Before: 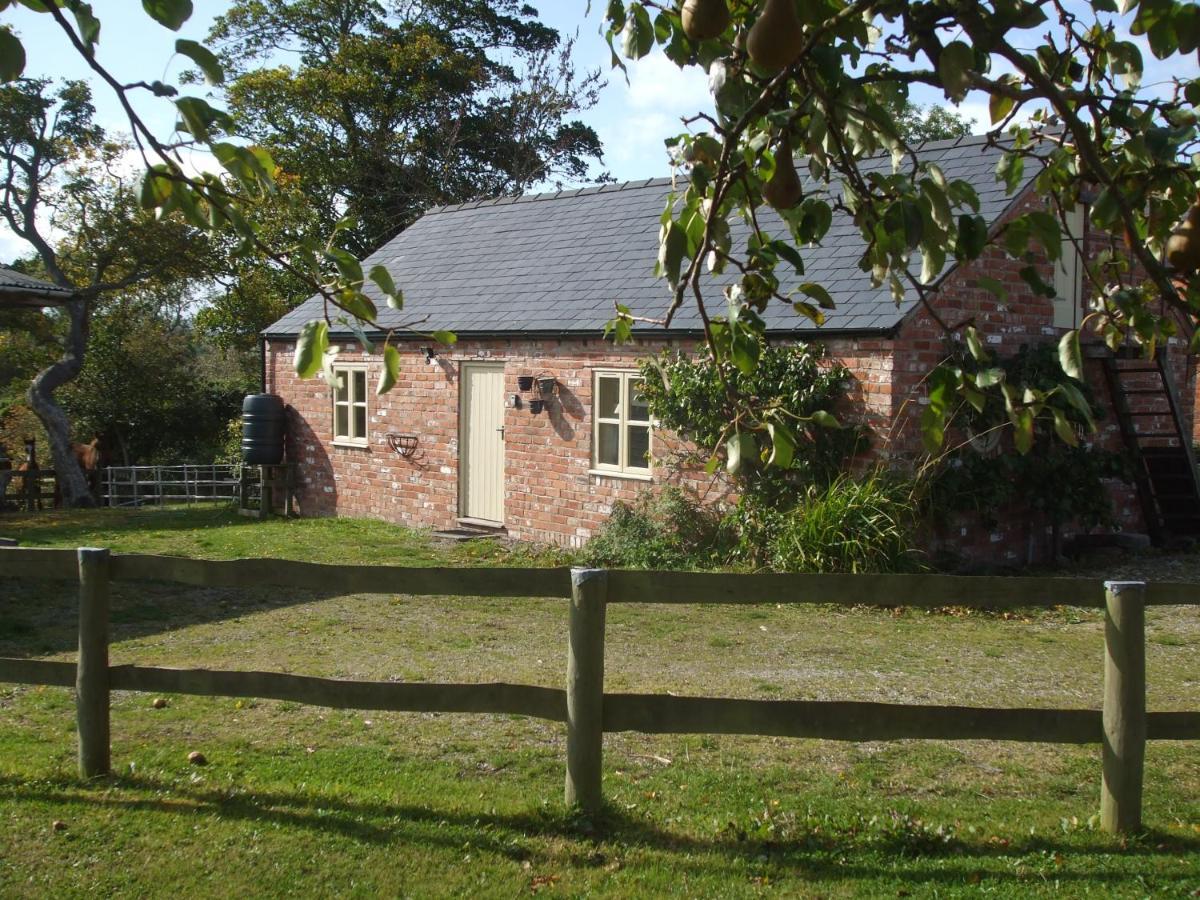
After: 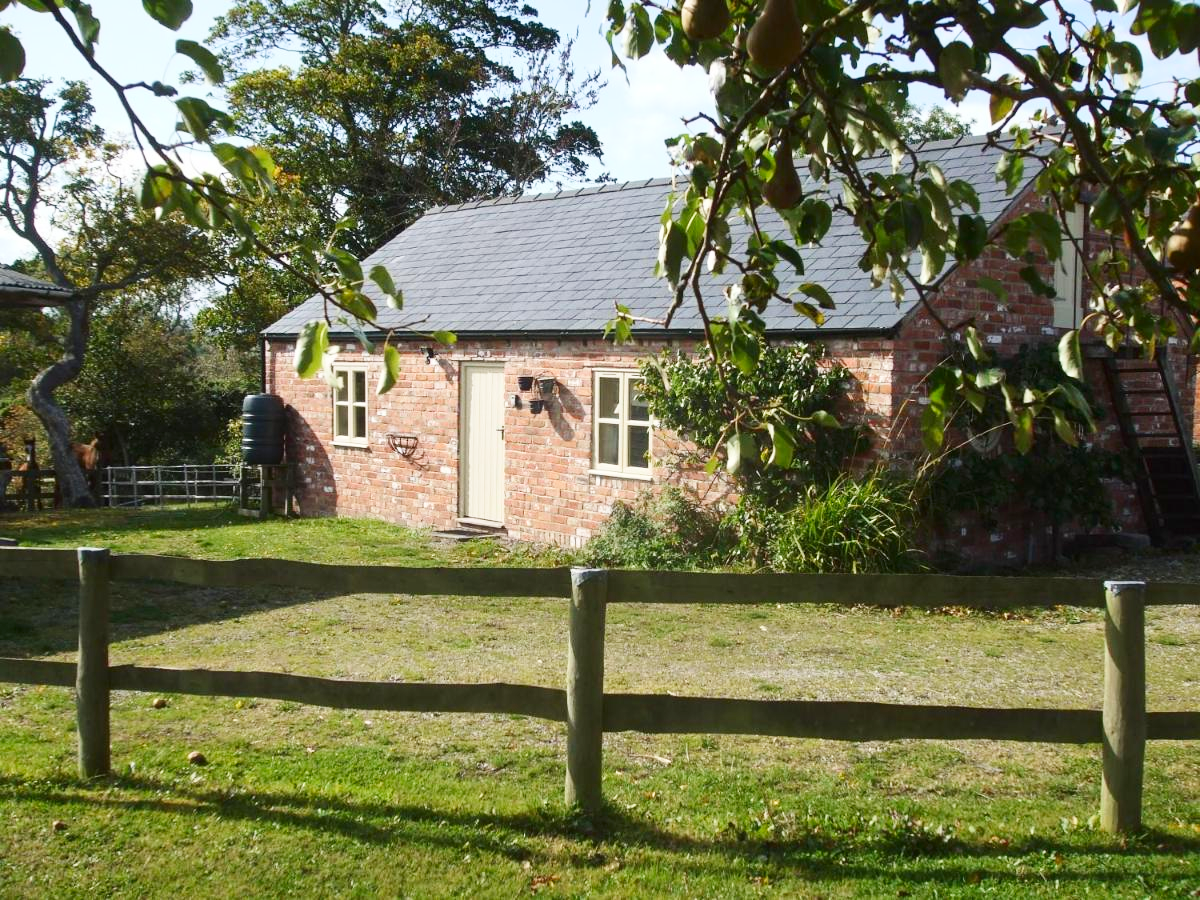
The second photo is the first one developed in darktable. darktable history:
base curve: curves: ch0 [(0, 0) (0.204, 0.334) (0.55, 0.733) (1, 1)], preserve colors none
contrast brightness saturation: contrast 0.151, brightness -0.011, saturation 0.095
